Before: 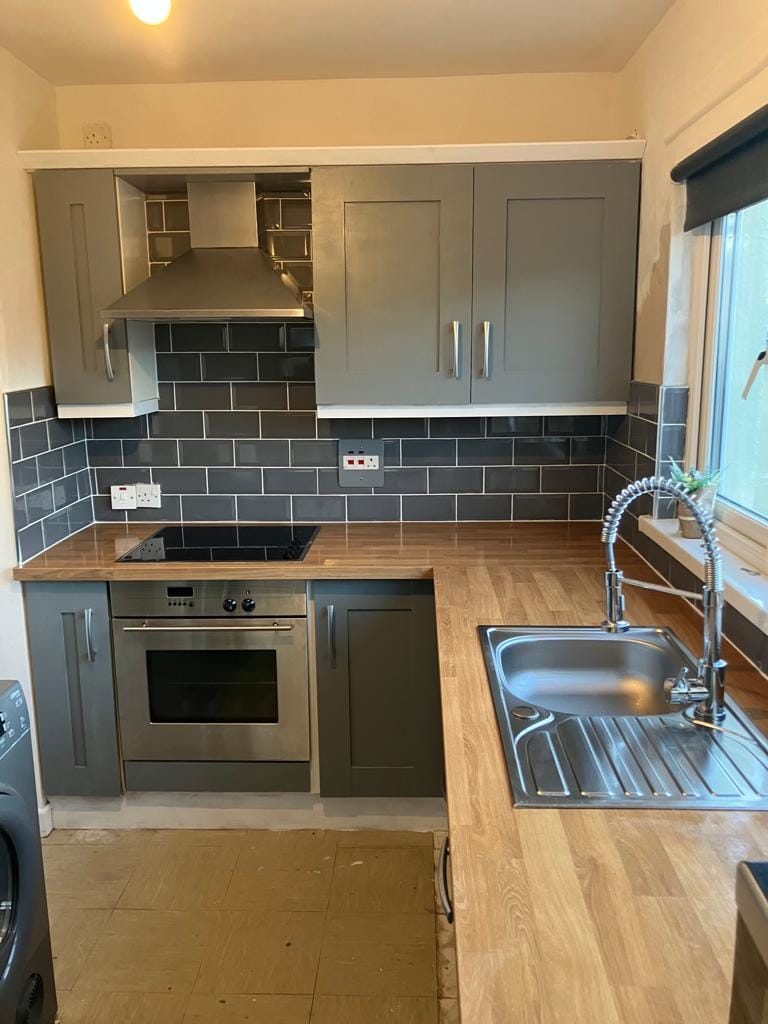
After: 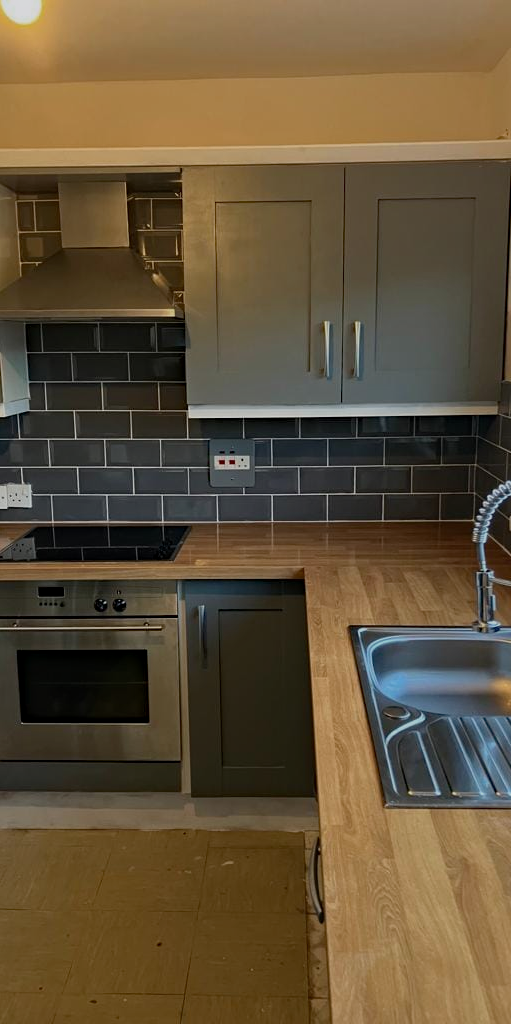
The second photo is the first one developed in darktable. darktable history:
exposure: black level correction 0, exposure -0.721 EV, compensate highlight preservation false
crop: left 16.899%, right 16.556%
haze removal: strength 0.29, distance 0.25, compatibility mode true, adaptive false
